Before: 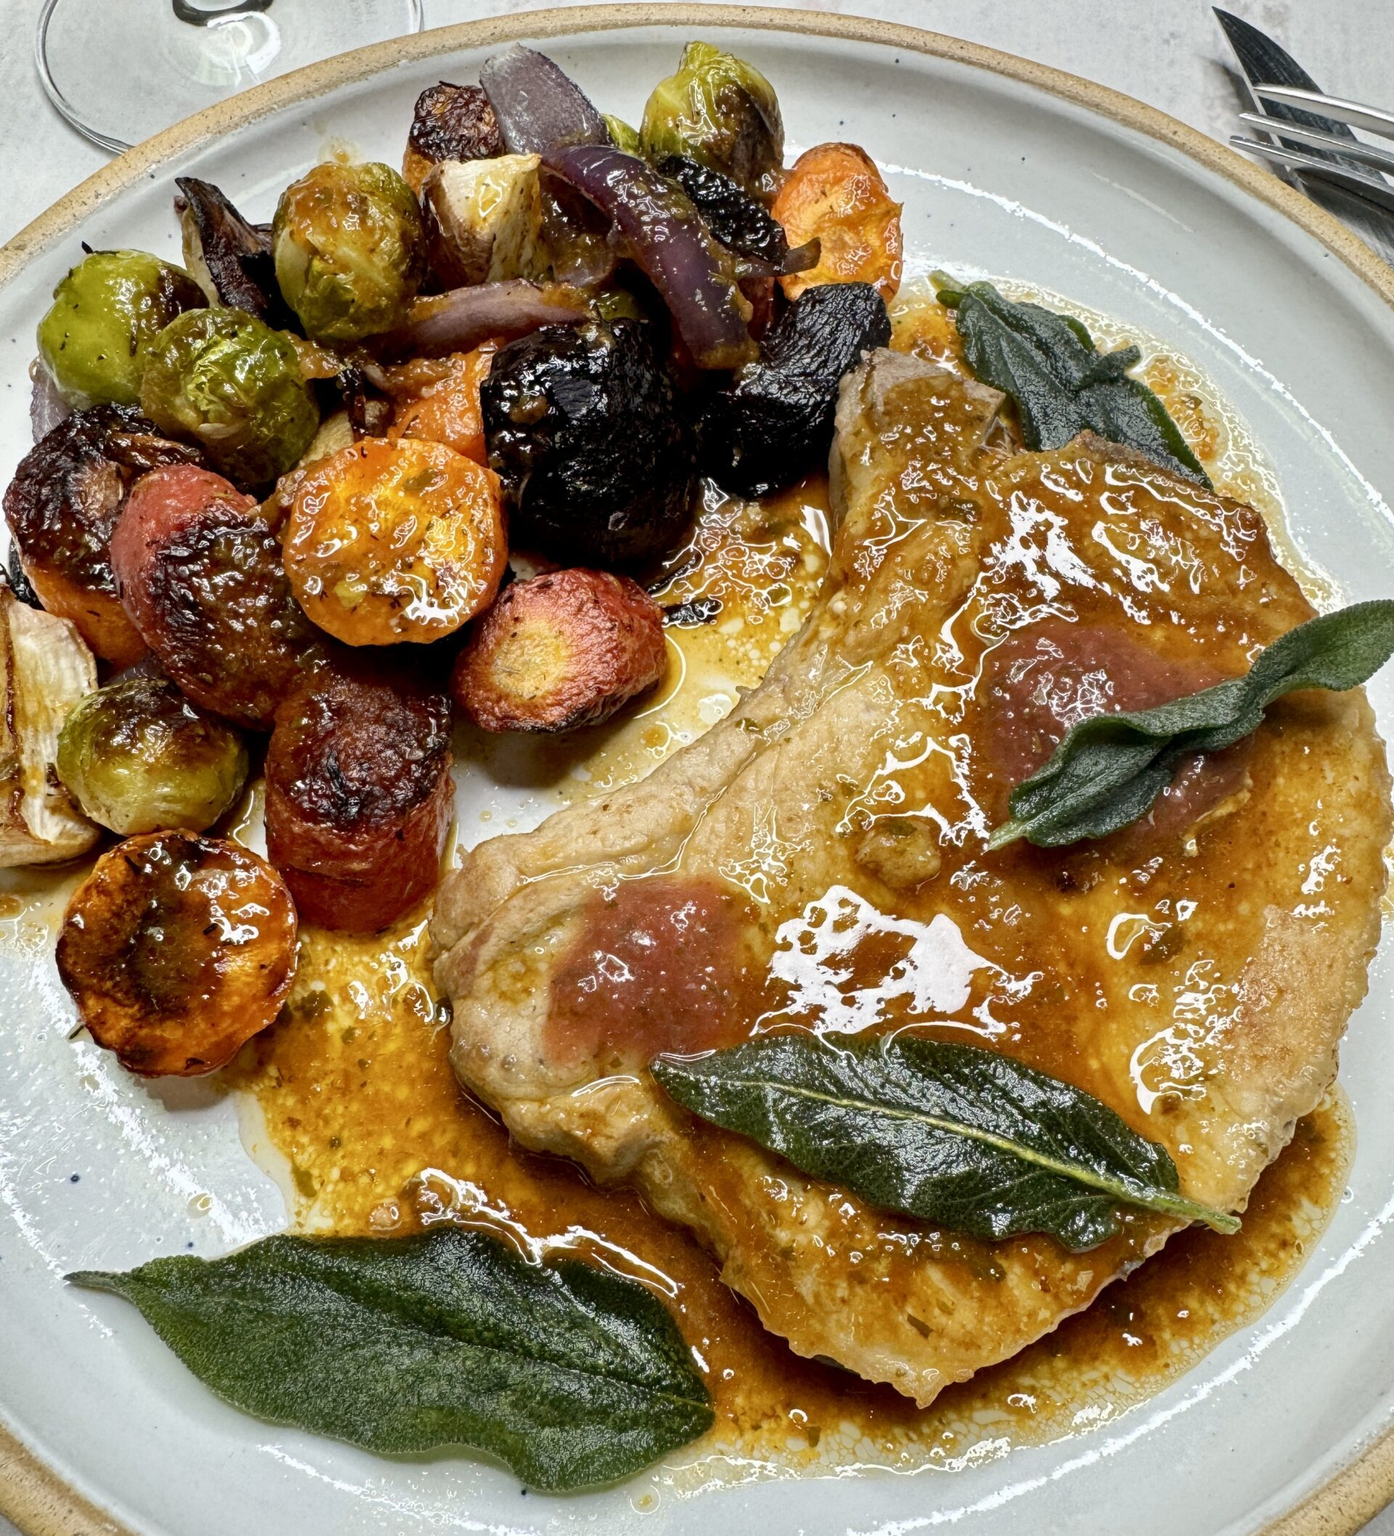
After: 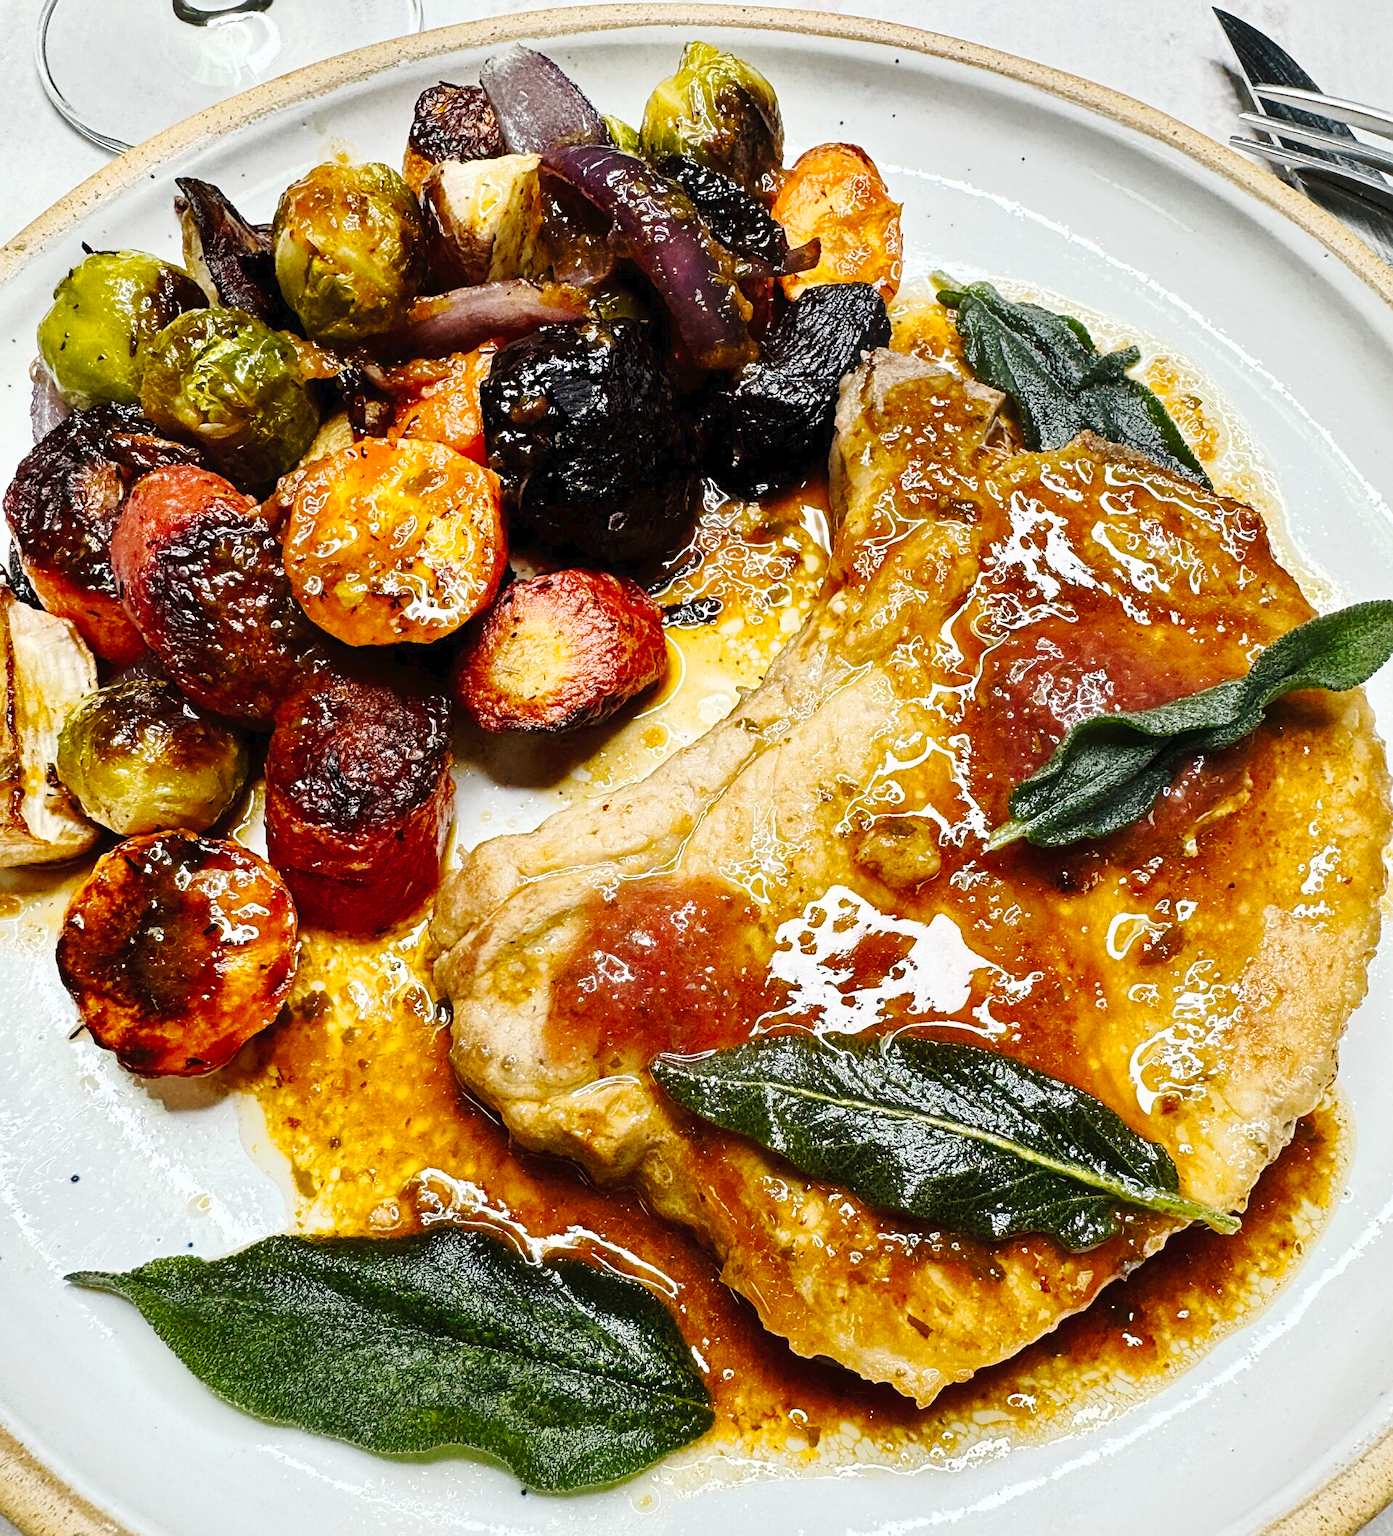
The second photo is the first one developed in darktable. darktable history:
sharpen: on, module defaults
tone curve: curves: ch0 [(0, 0) (0.003, 0.023) (0.011, 0.029) (0.025, 0.037) (0.044, 0.047) (0.069, 0.057) (0.1, 0.075) (0.136, 0.103) (0.177, 0.145) (0.224, 0.193) (0.277, 0.266) (0.335, 0.362) (0.399, 0.473) (0.468, 0.569) (0.543, 0.655) (0.623, 0.73) (0.709, 0.804) (0.801, 0.874) (0.898, 0.924) (1, 1)], preserve colors none
base curve: curves: ch0 [(0, 0) (0.257, 0.25) (0.482, 0.586) (0.757, 0.871) (1, 1)]
